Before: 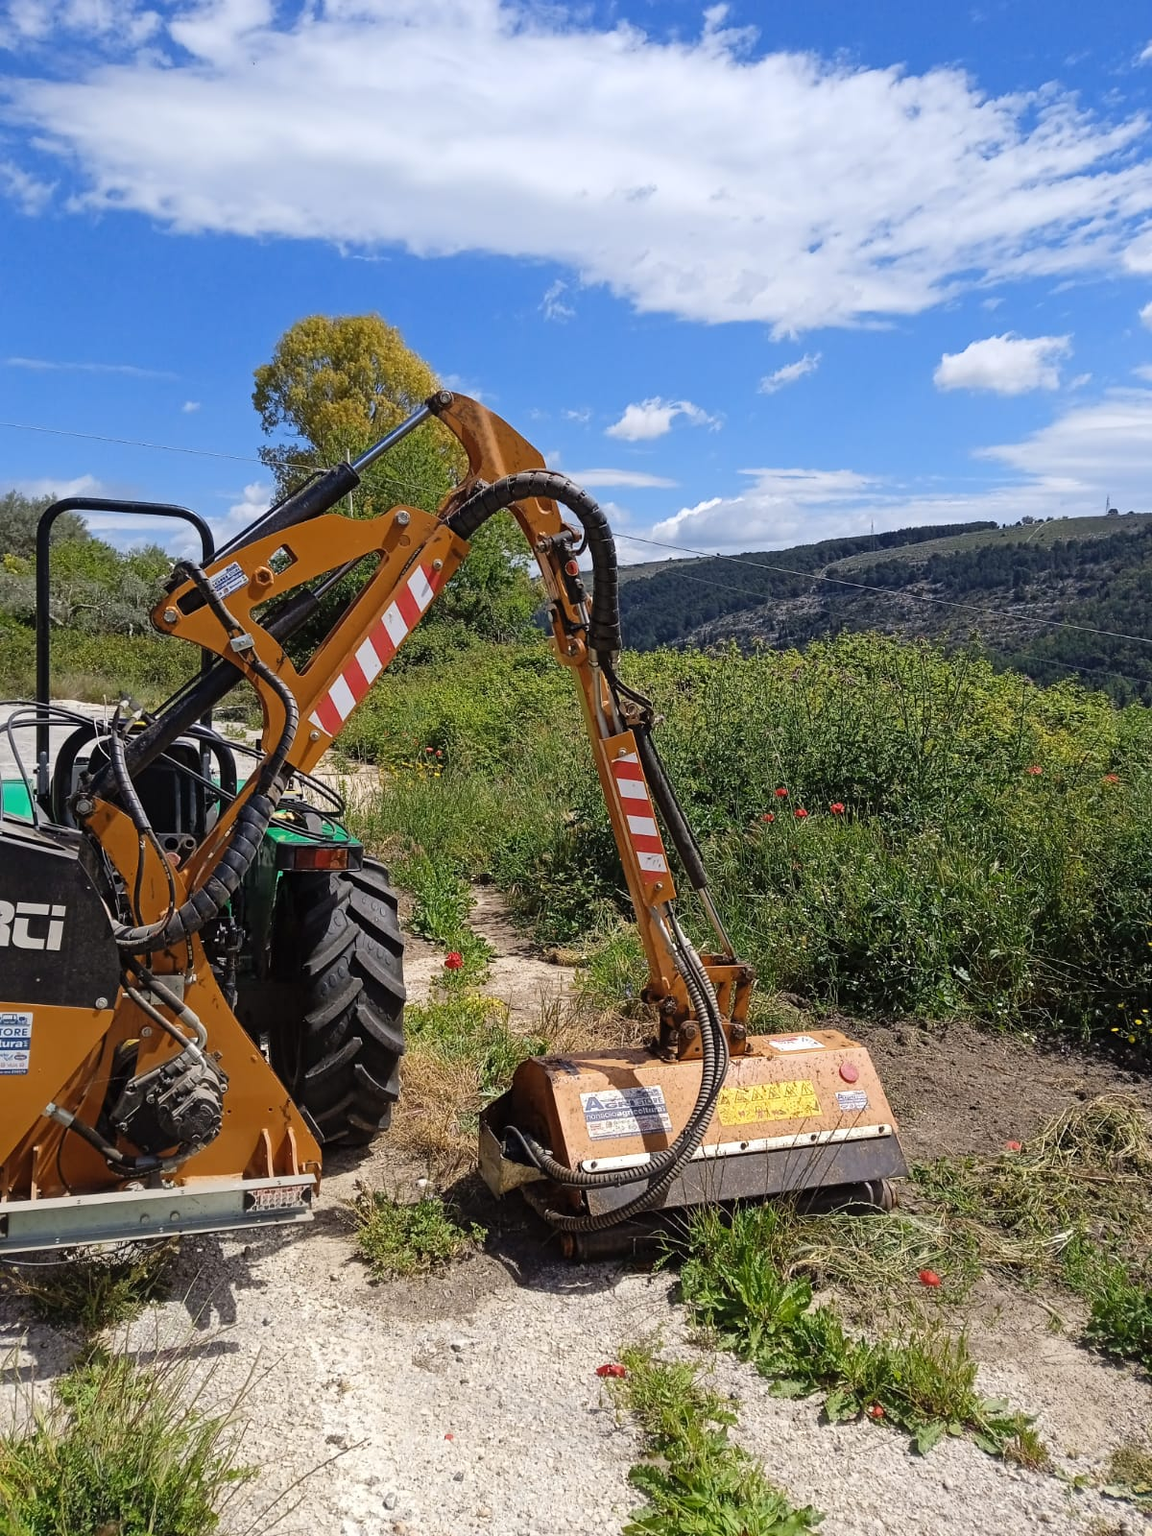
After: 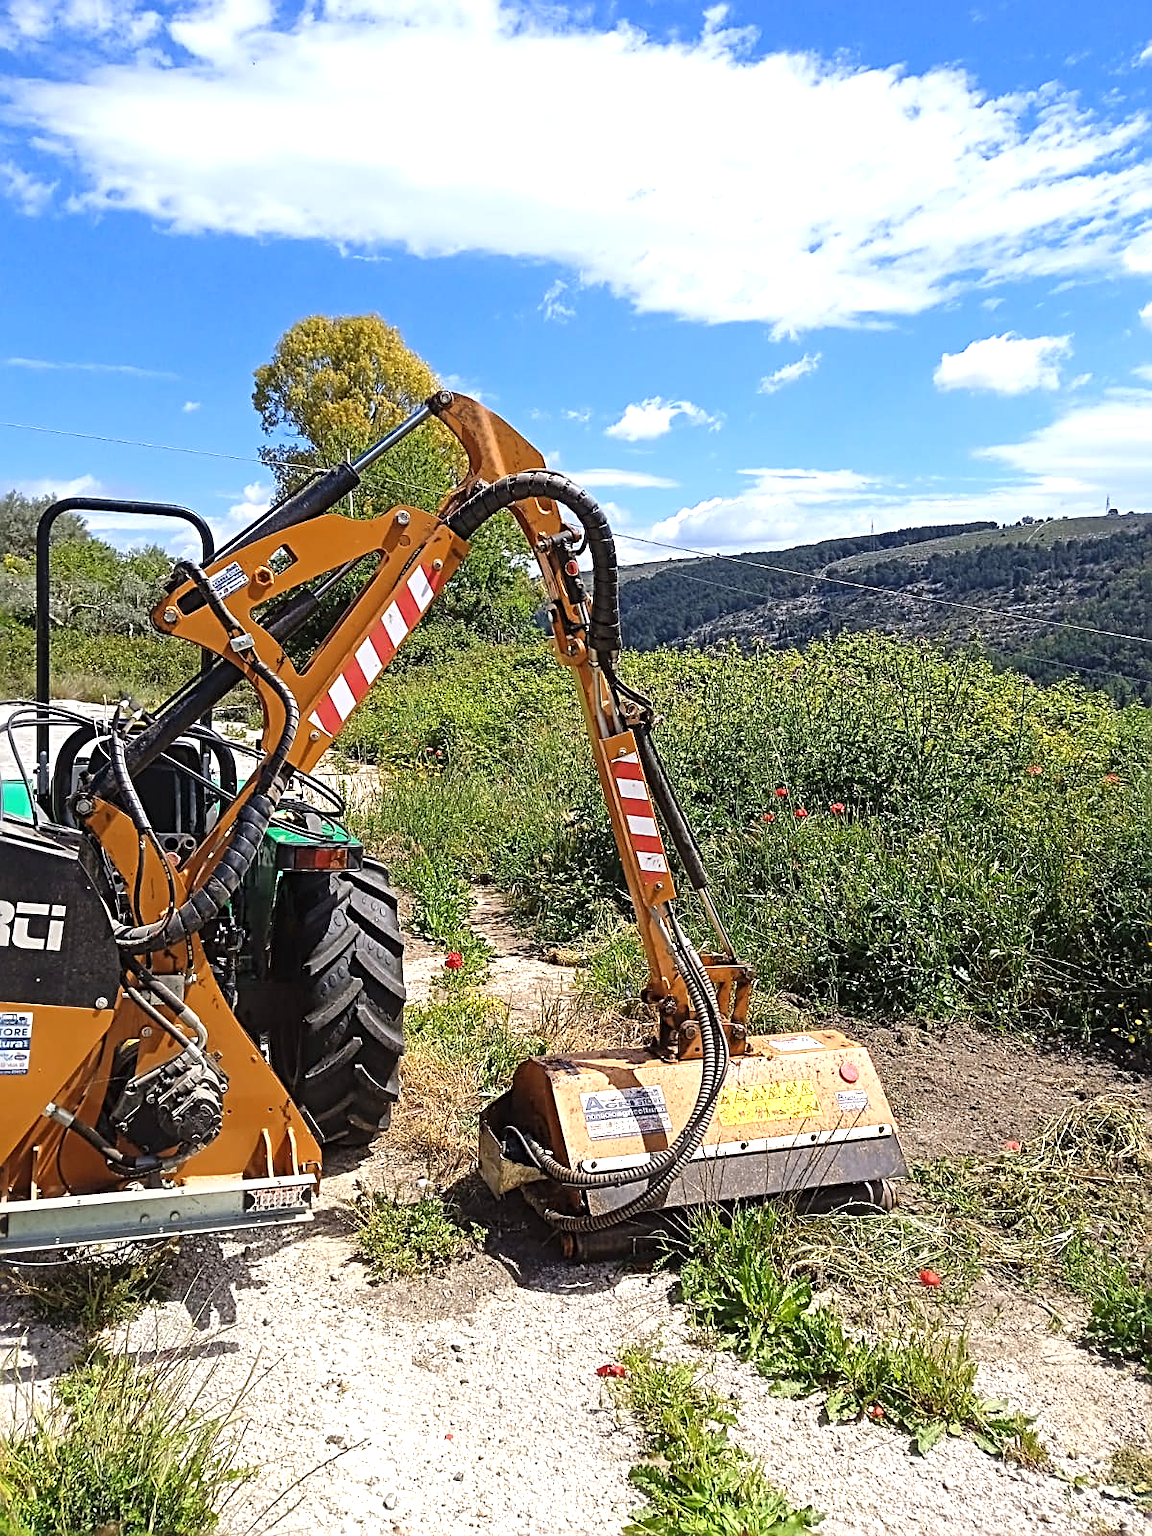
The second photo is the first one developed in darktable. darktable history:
exposure: black level correction 0, exposure 0.7 EV, compensate exposure bias true, compensate highlight preservation false
sharpen: radius 2.703, amount 0.663
